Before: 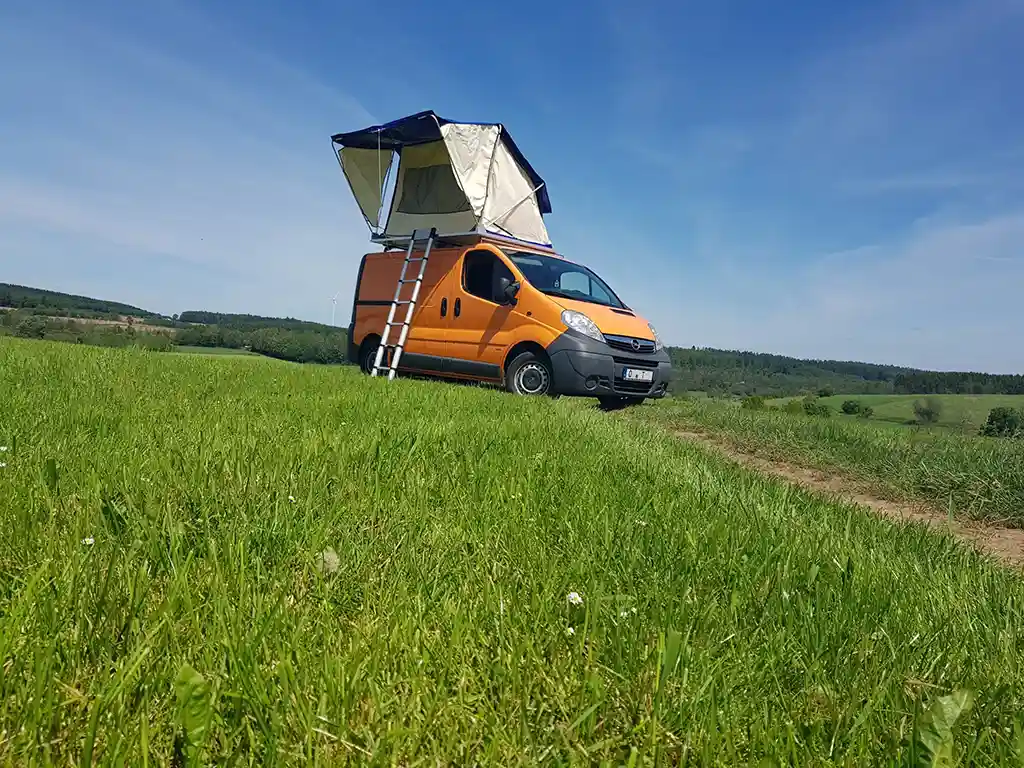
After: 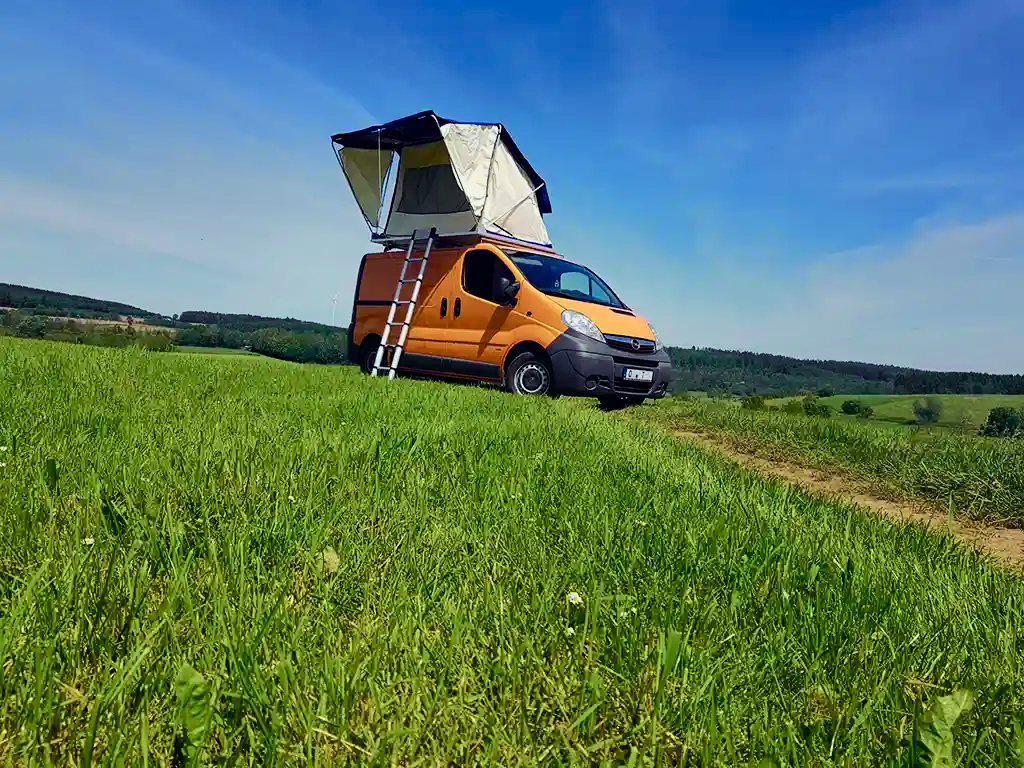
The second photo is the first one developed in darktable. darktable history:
shadows and highlights: shadows 58.28, soften with gaussian
velvia: strength 39.01%
tone curve: curves: ch0 [(0, 0) (0.035, 0.017) (0.131, 0.108) (0.279, 0.279) (0.476, 0.554) (0.617, 0.693) (0.704, 0.77) (0.801, 0.854) (0.895, 0.927) (1, 0.976)]; ch1 [(0, 0) (0.318, 0.278) (0.444, 0.427) (0.493, 0.488) (0.508, 0.502) (0.534, 0.526) (0.562, 0.555) (0.645, 0.648) (0.746, 0.764) (1, 1)]; ch2 [(0, 0) (0.316, 0.292) (0.381, 0.37) (0.423, 0.448) (0.476, 0.482) (0.502, 0.495) (0.522, 0.518) (0.533, 0.532) (0.593, 0.622) (0.634, 0.663) (0.7, 0.7) (0.861, 0.808) (1, 0.951)], color space Lab, independent channels, preserve colors none
color balance rgb: shadows lift › luminance -21.836%, shadows lift › chroma 9.193%, shadows lift › hue 282.47°, power › luminance -14.751%, perceptual saturation grading › global saturation 20%, perceptual saturation grading › highlights -25.564%, perceptual saturation grading › shadows 25.404%, contrast -9.405%
